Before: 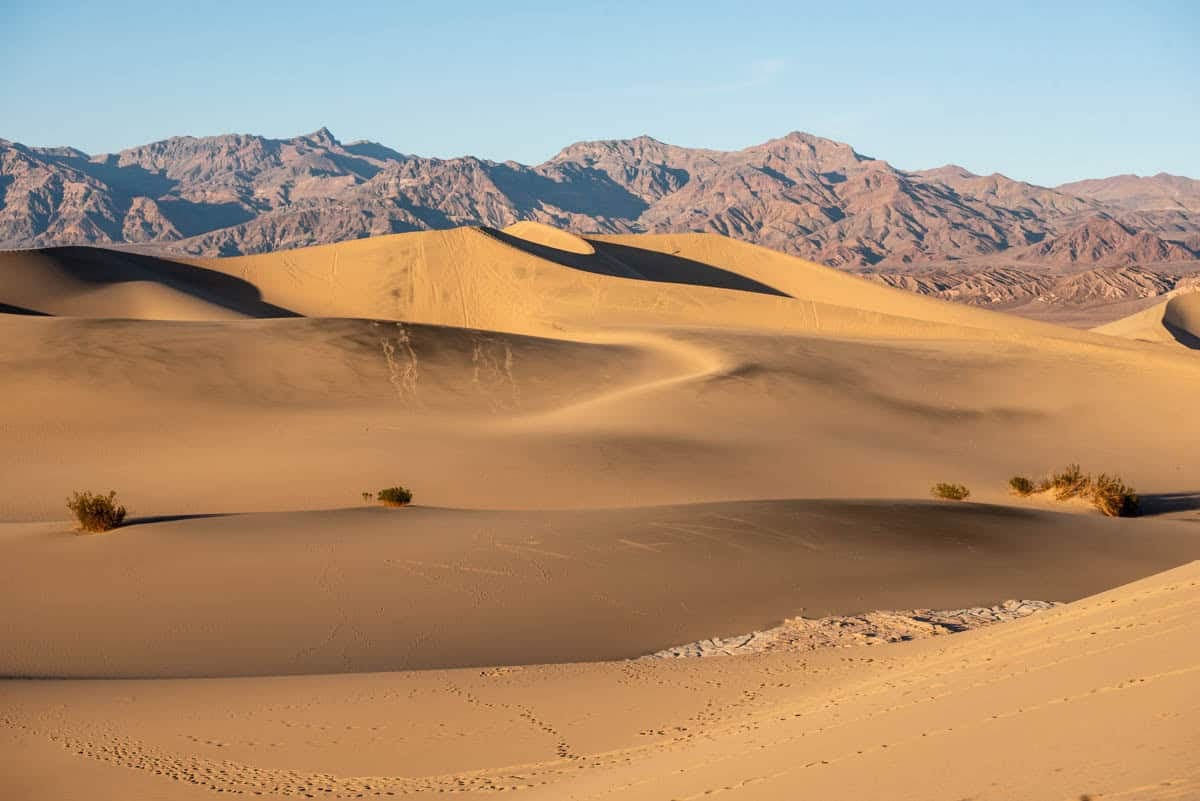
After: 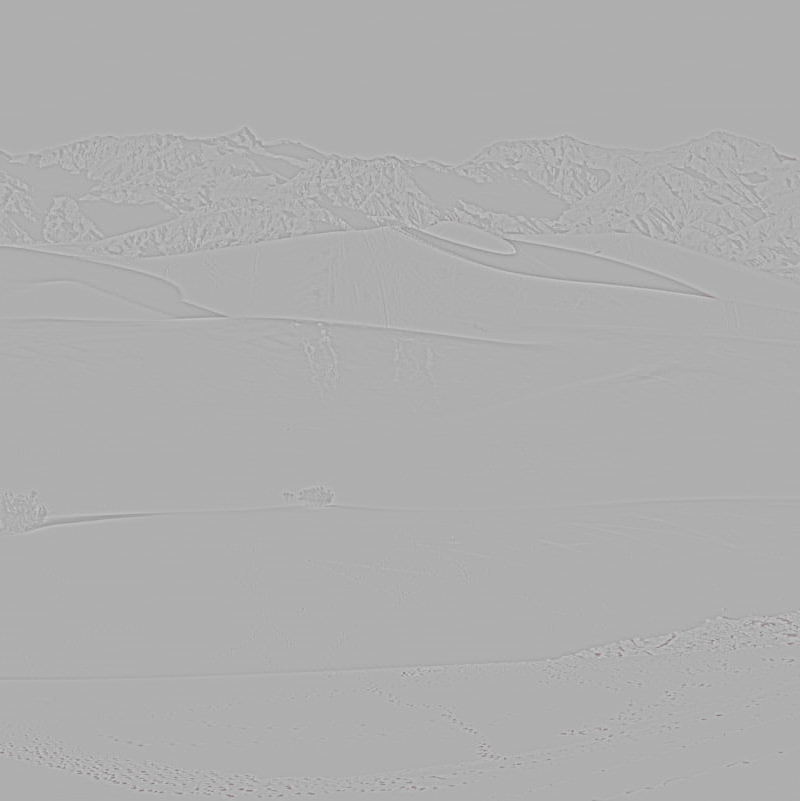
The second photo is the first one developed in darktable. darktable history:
split-toning: shadows › hue 360°
crop and rotate: left 6.617%, right 26.717%
highpass: sharpness 9.84%, contrast boost 9.94%
exposure: black level correction 0.001, compensate highlight preservation false
base curve: curves: ch0 [(0, 0.007) (0.028, 0.063) (0.121, 0.311) (0.46, 0.743) (0.859, 0.957) (1, 1)], preserve colors none
